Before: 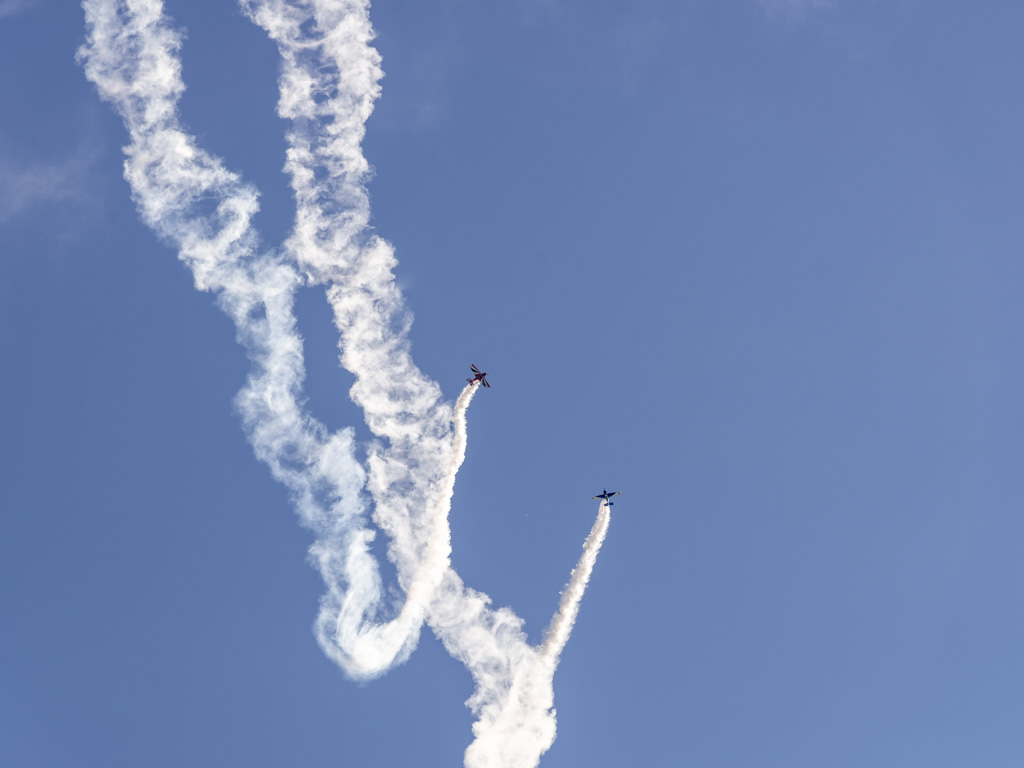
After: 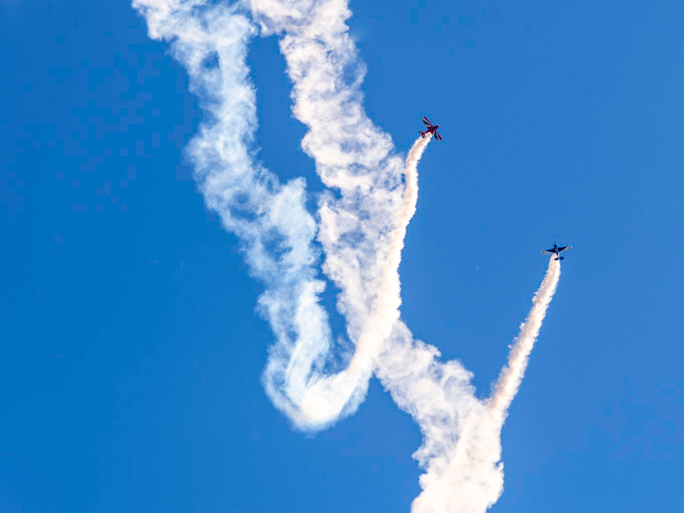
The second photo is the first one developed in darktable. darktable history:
crop and rotate: angle -0.82°, left 3.85%, top 31.828%, right 27.992%
velvia: strength 51%, mid-tones bias 0.51
contrast brightness saturation: contrast 0.1, brightness 0.02, saturation 0.02
